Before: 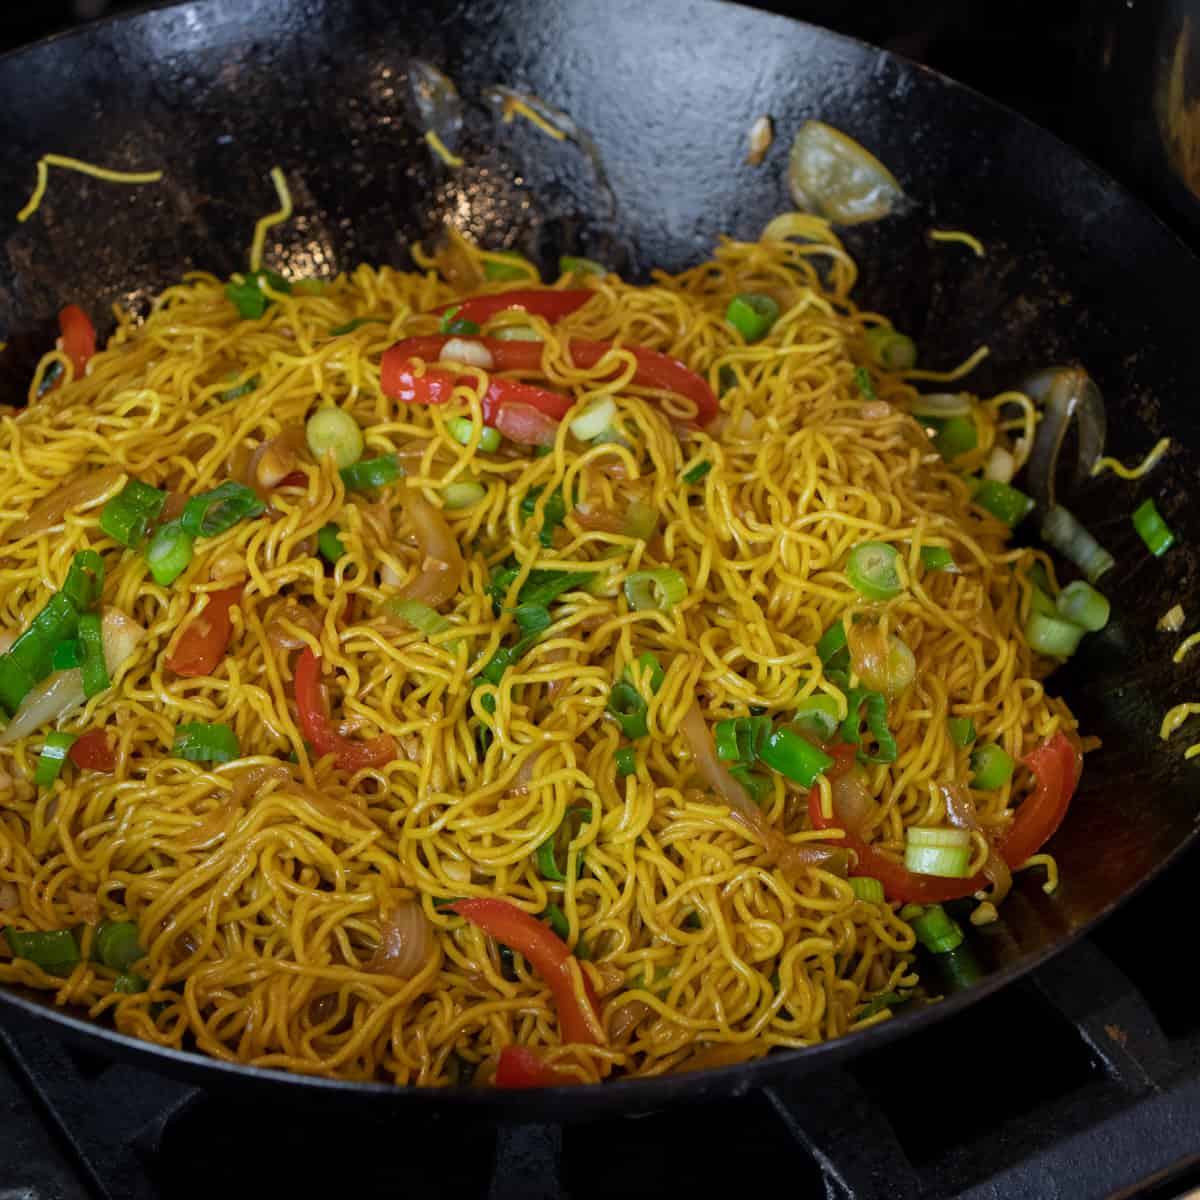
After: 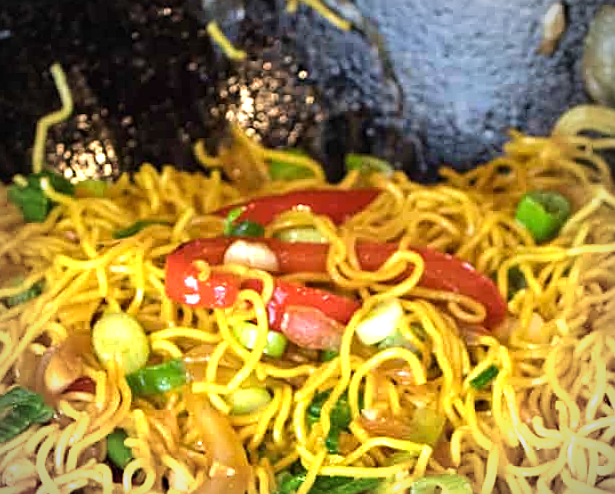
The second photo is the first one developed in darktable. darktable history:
tone equalizer: -8 EV -0.417 EV, -7 EV -0.389 EV, -6 EV -0.333 EV, -5 EV -0.222 EV, -3 EV 0.222 EV, -2 EV 0.333 EV, -1 EV 0.389 EV, +0 EV 0.417 EV, edges refinement/feathering 500, mask exposure compensation -1.57 EV, preserve details no
exposure: black level correction 0, exposure 1.1 EV, compensate highlight preservation false
sharpen: on, module defaults
velvia: on, module defaults
rotate and perspective: rotation 0.074°, lens shift (vertical) 0.096, lens shift (horizontal) -0.041, crop left 0.043, crop right 0.952, crop top 0.024, crop bottom 0.979
vignetting: width/height ratio 1.094
crop: left 15.306%, top 9.065%, right 30.789%, bottom 48.638%
graduated density: on, module defaults
